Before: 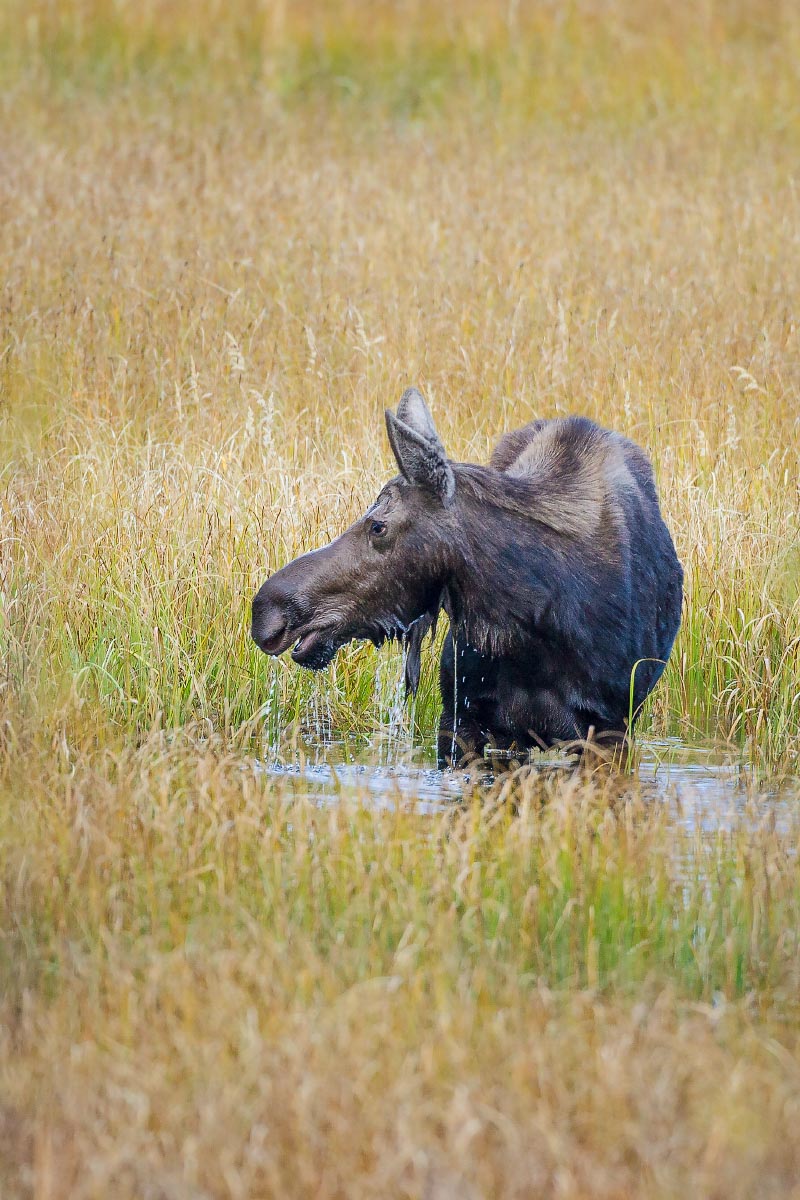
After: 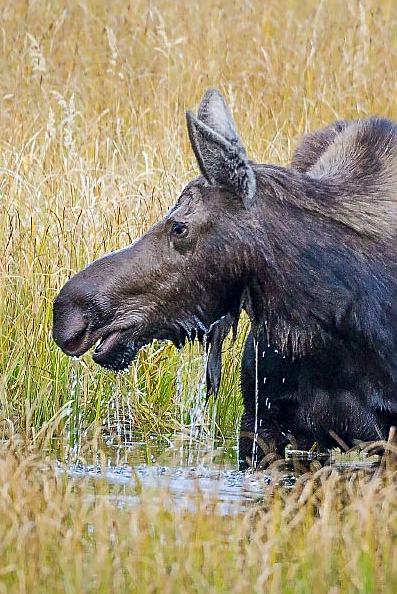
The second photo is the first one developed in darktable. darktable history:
sharpen: on, module defaults
crop: left 24.939%, top 24.951%, right 25.358%, bottom 25.523%
exposure: compensate highlight preservation false
